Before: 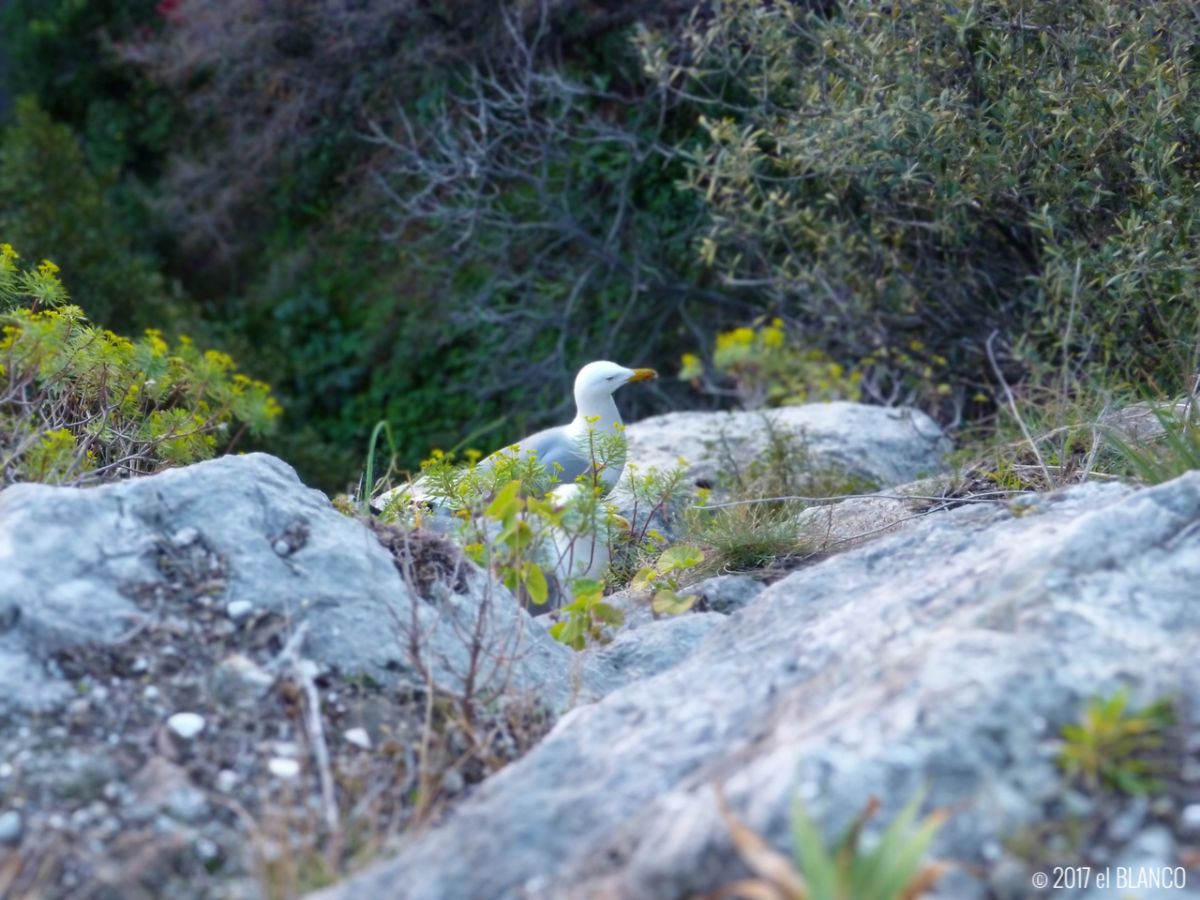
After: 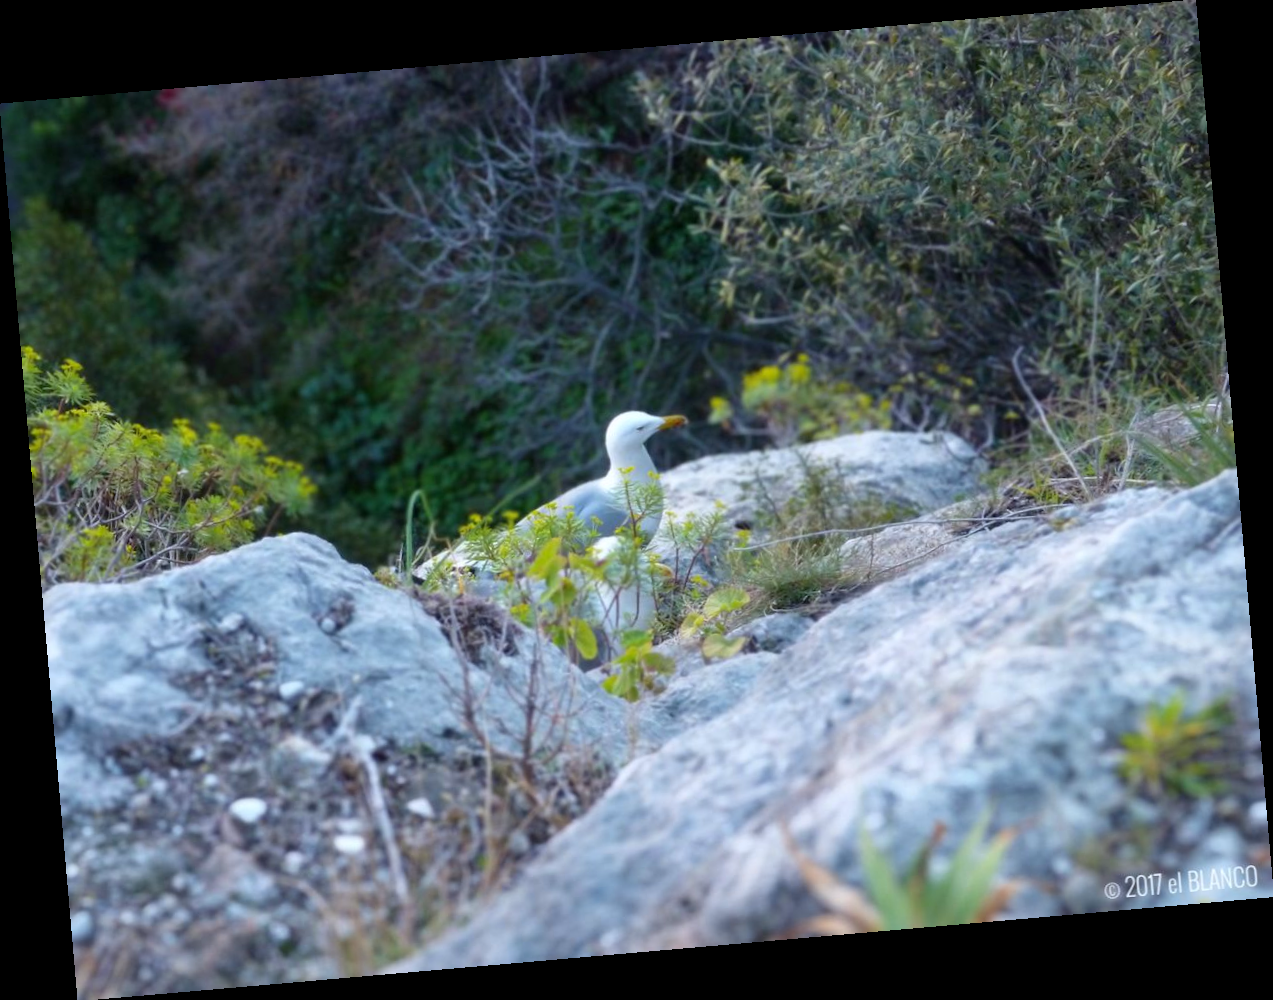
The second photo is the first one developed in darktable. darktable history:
rotate and perspective: rotation -4.98°, automatic cropping off
white balance: red 0.982, blue 1.018
